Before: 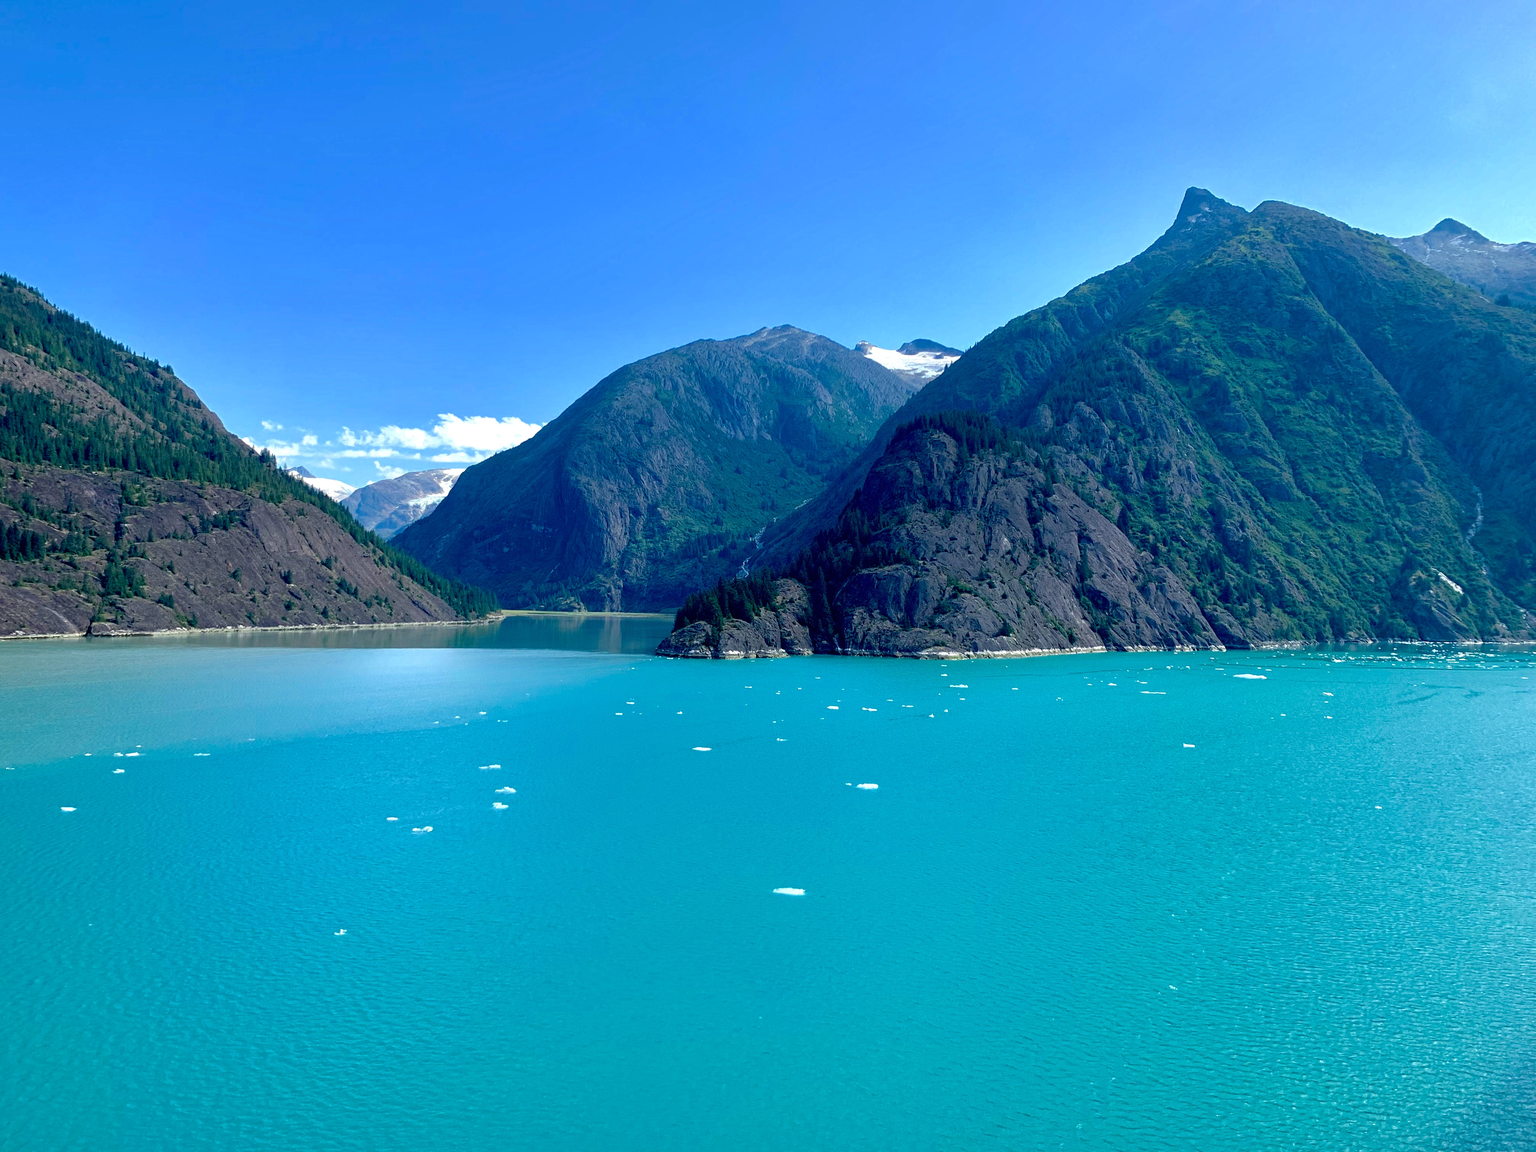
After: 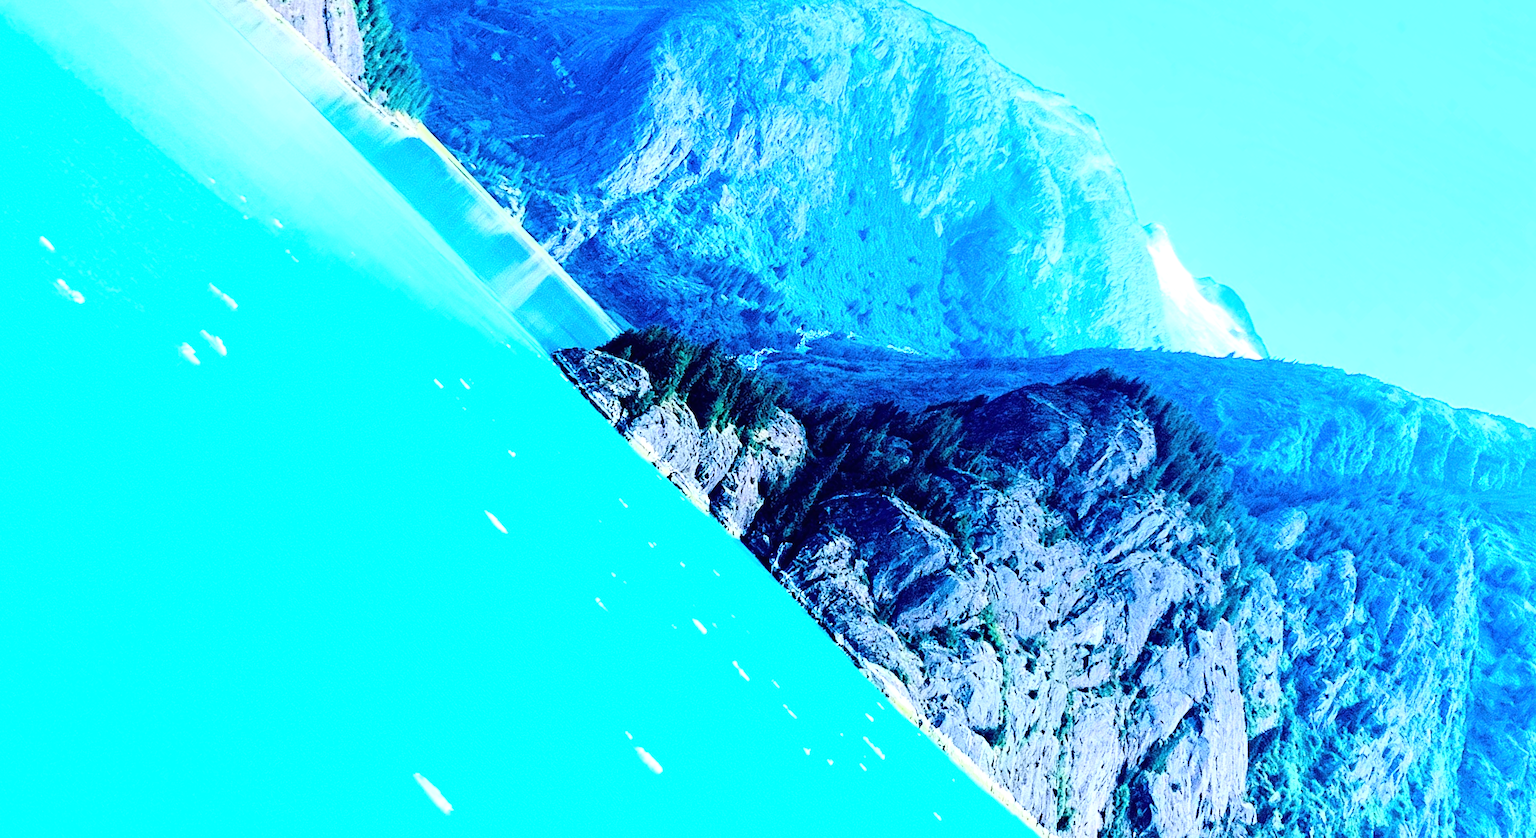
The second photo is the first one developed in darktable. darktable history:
exposure: black level correction 0, exposure 1.524 EV, compensate exposure bias true, compensate highlight preservation false
crop and rotate: angle -44.56°, top 16.208%, right 0.981%, bottom 11.702%
base curve: curves: ch0 [(0, 0) (0.007, 0.004) (0.027, 0.03) (0.046, 0.07) (0.207, 0.54) (0.442, 0.872) (0.673, 0.972) (1, 1)]
